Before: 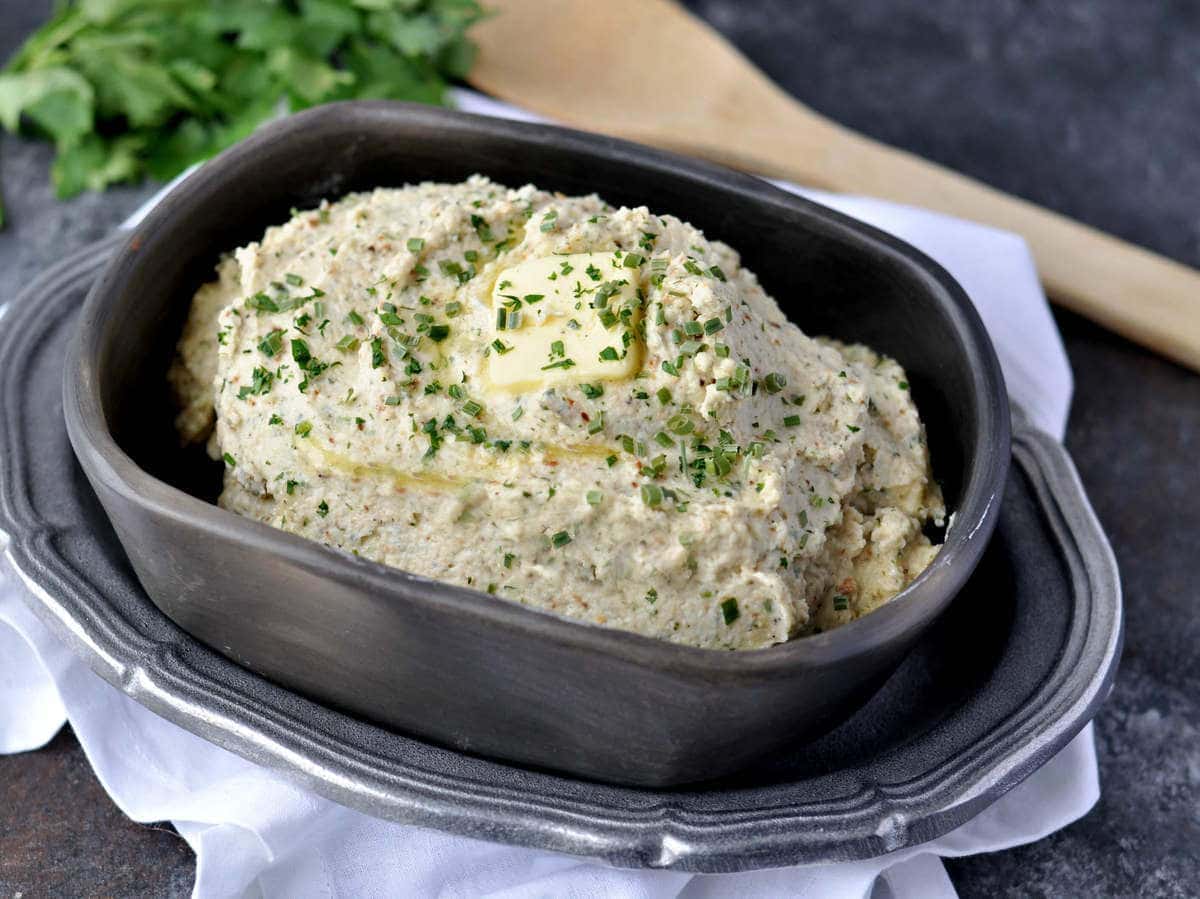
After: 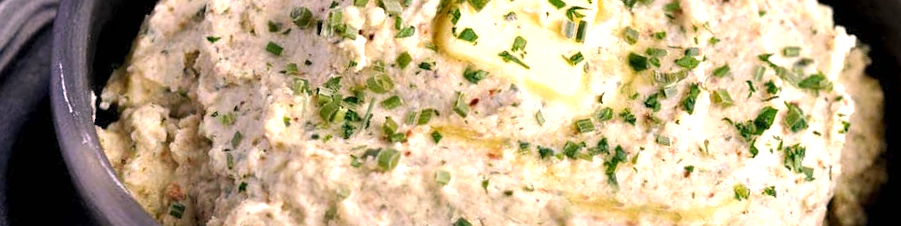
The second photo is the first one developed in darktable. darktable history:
crop and rotate: angle 16.12°, top 30.835%, bottom 35.653%
color correction: highlights a* 12.23, highlights b* 5.41
tone equalizer: -8 EV -0.55 EV
exposure: exposure 0.564 EV, compensate highlight preservation false
